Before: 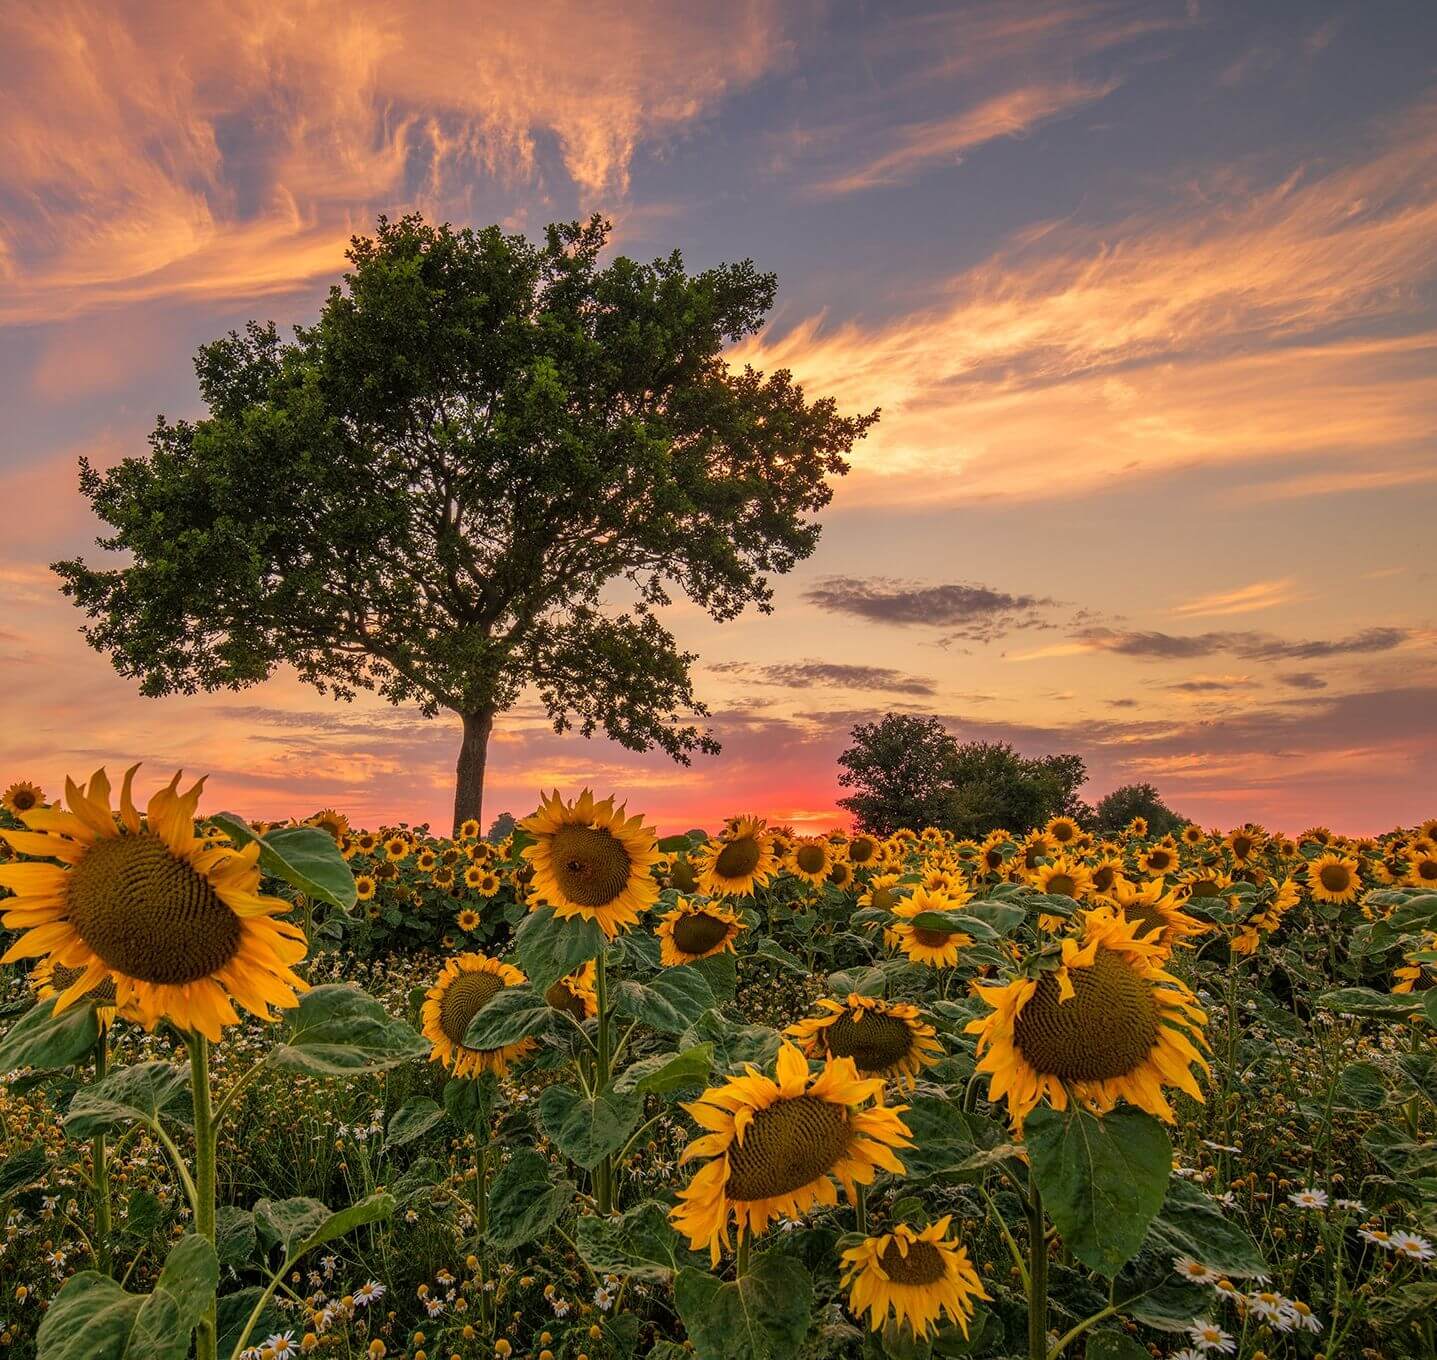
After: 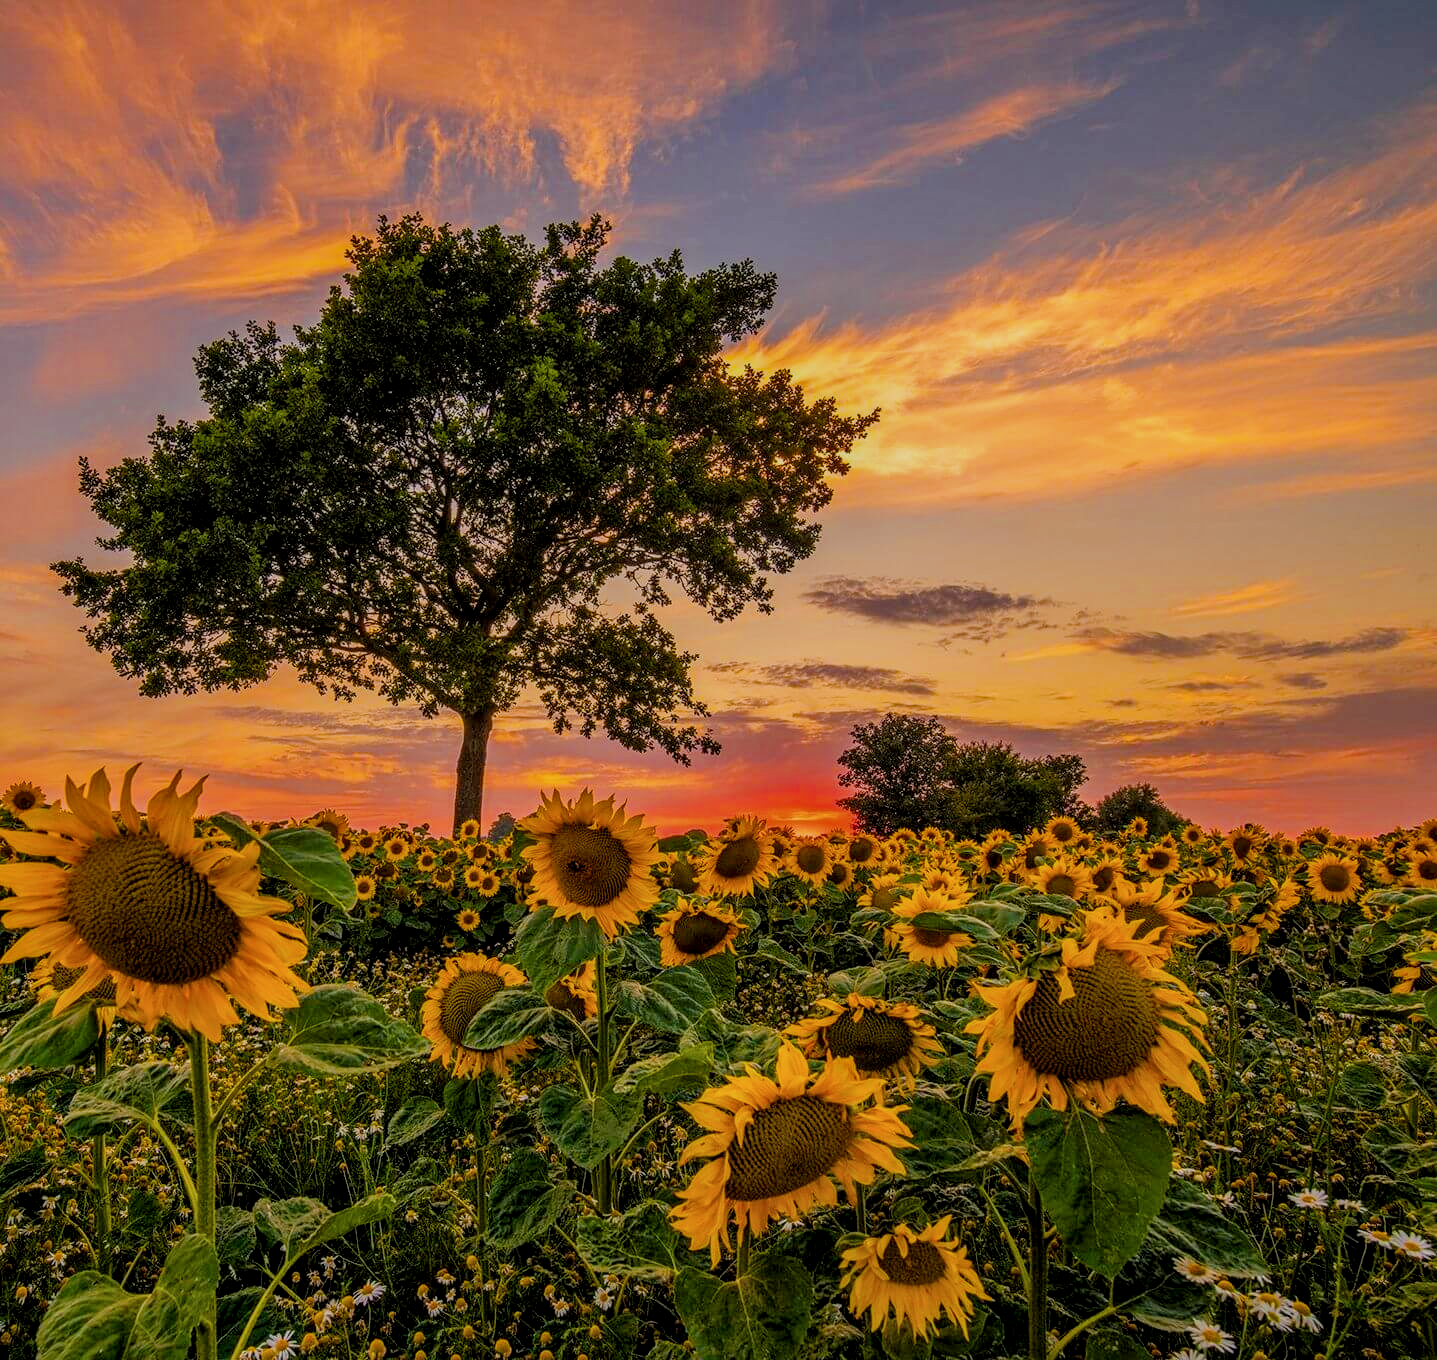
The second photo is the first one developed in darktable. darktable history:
filmic rgb: black relative exposure -7.65 EV, white relative exposure 4.56 EV, hardness 3.61
tone equalizer "mask blending: all purposes": on, module defaults
local contrast: detail 130%
color balance rgb: linear chroma grading › global chroma 15%, perceptual saturation grading › global saturation 30%
color zones: curves: ch0 [(0.068, 0.464) (0.25, 0.5) (0.48, 0.508) (0.75, 0.536) (0.886, 0.476) (0.967, 0.456)]; ch1 [(0.066, 0.456) (0.25, 0.5) (0.616, 0.508) (0.746, 0.56) (0.934, 0.444)]
